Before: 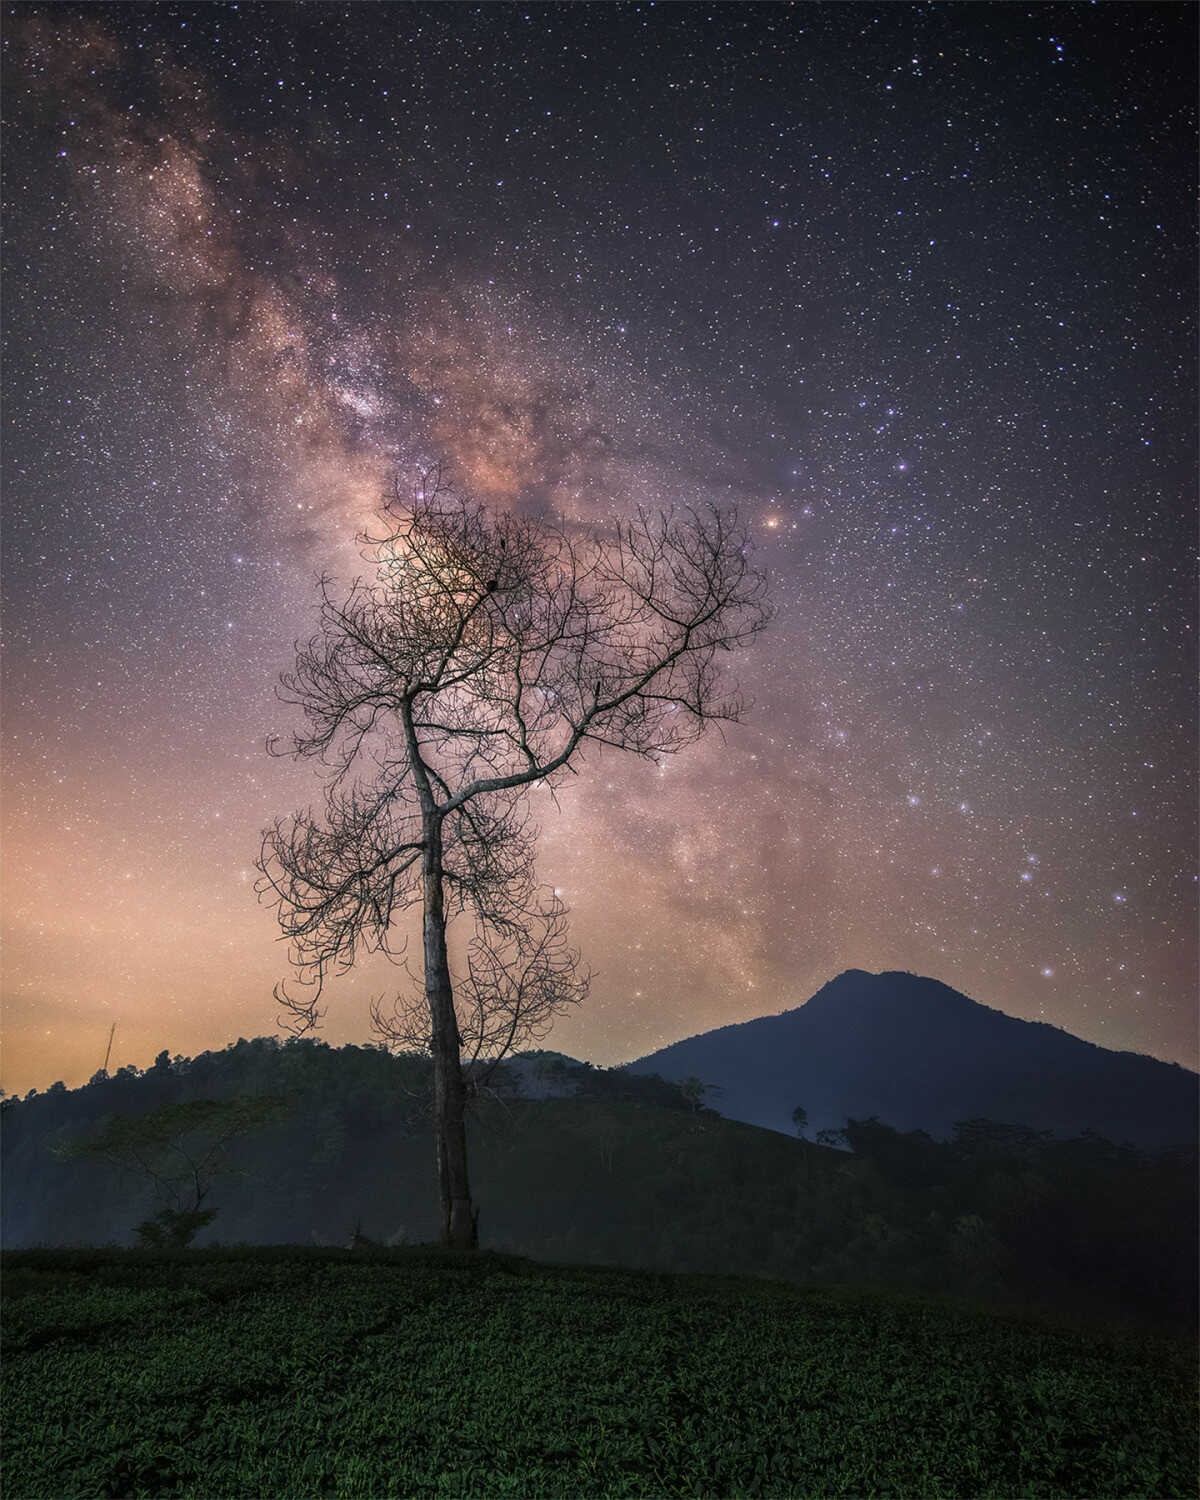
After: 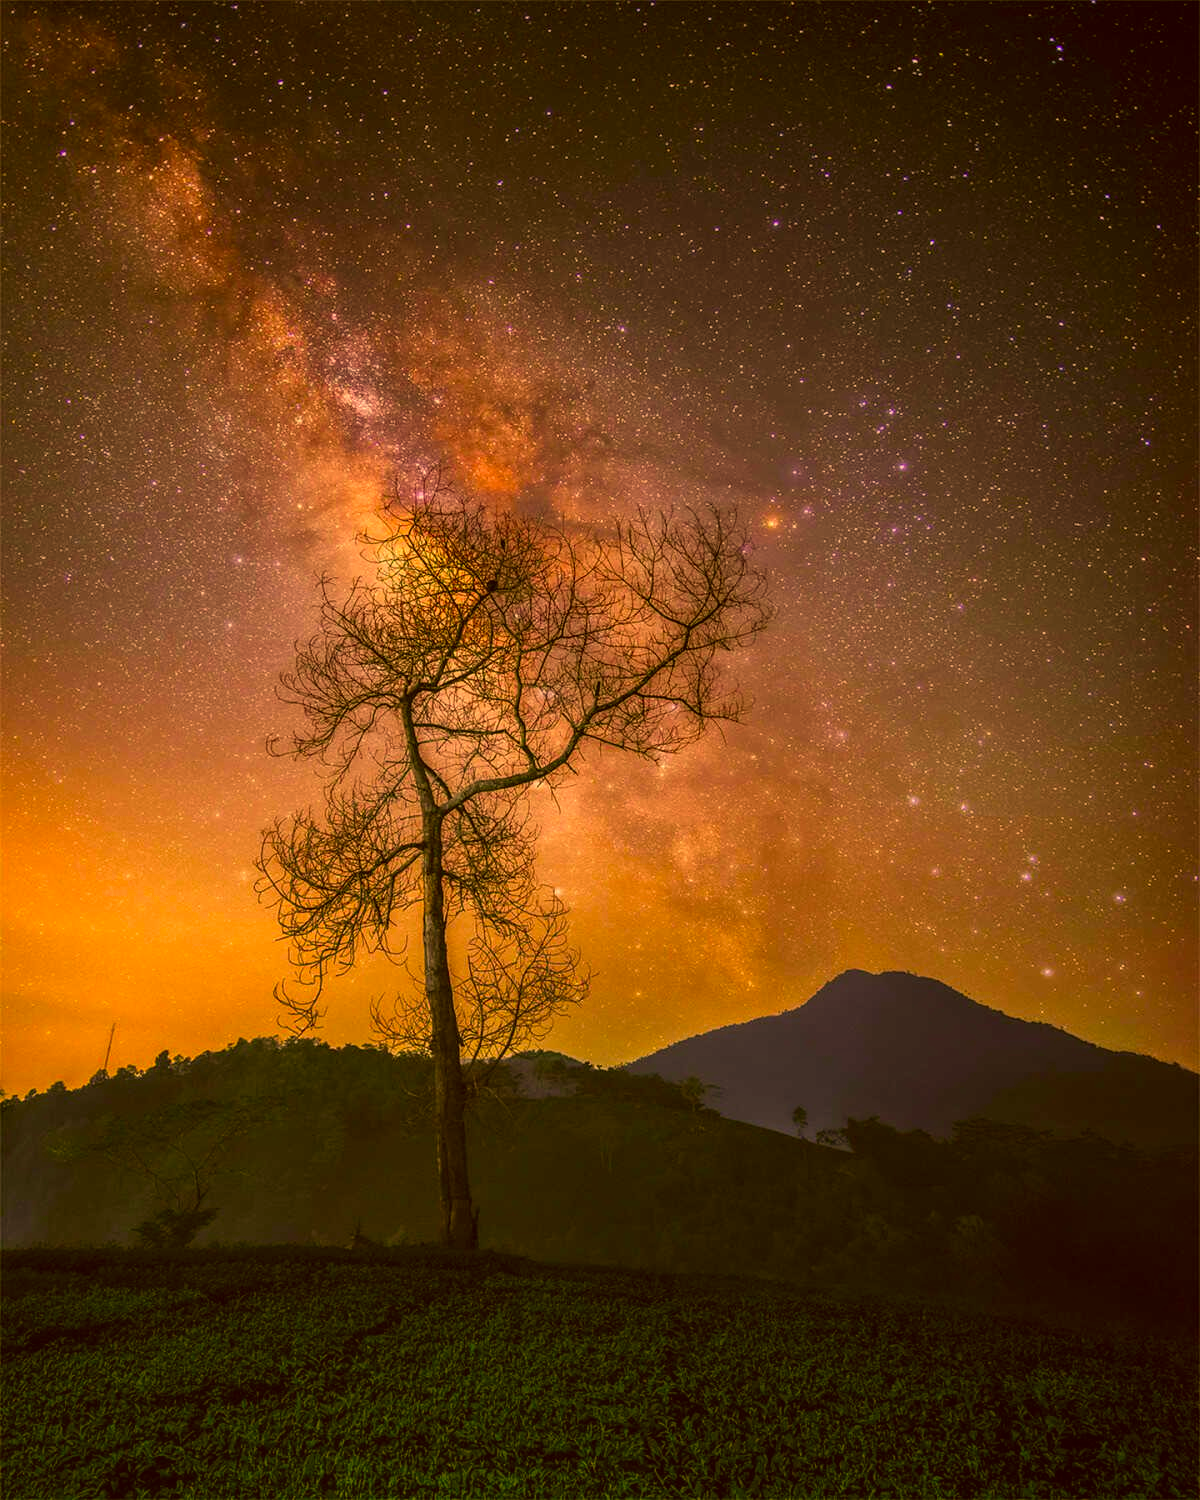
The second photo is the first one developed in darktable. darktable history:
color correction: highlights a* 10.44, highlights b* 30.04, shadows a* 2.73, shadows b* 17.51, saturation 1.72
local contrast: detail 110%
